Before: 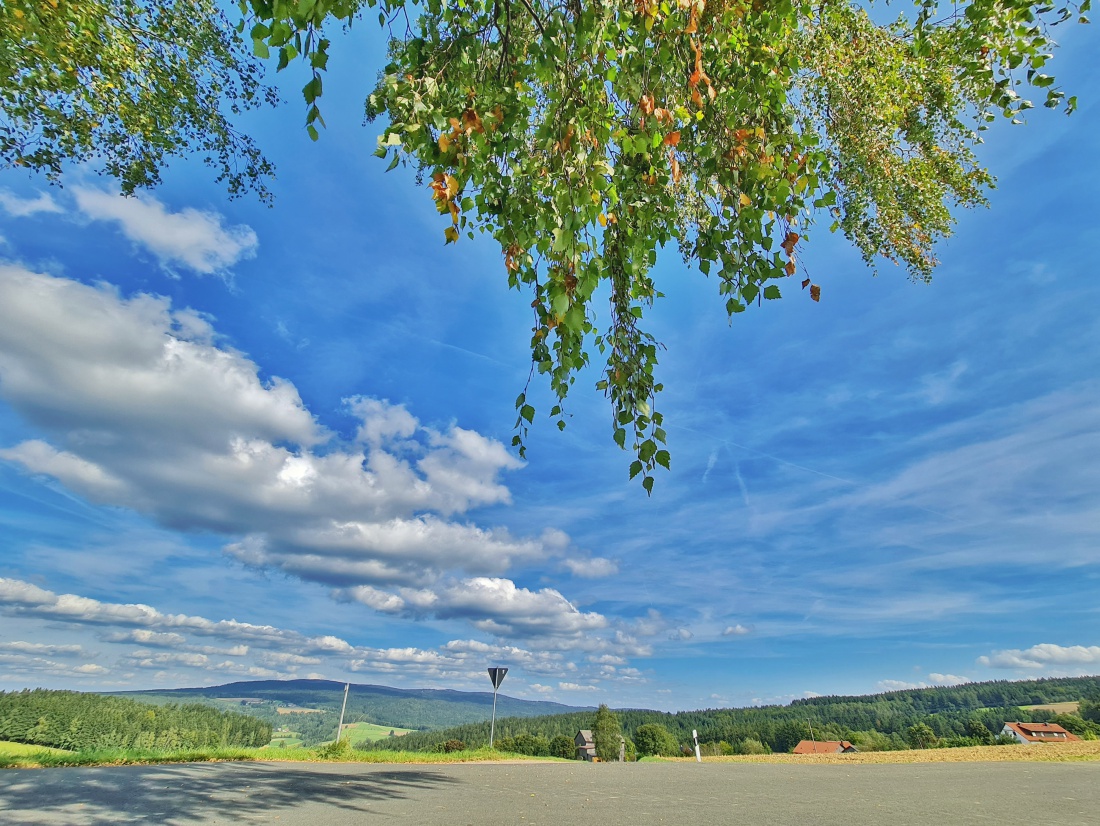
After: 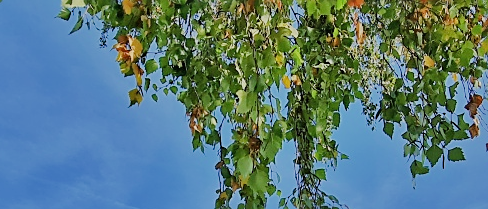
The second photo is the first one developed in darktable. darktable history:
crop: left 28.749%, top 16.804%, right 26.817%, bottom 57.777%
sharpen: on, module defaults
filmic rgb: black relative exposure -7.65 EV, white relative exposure 4.56 EV, hardness 3.61
